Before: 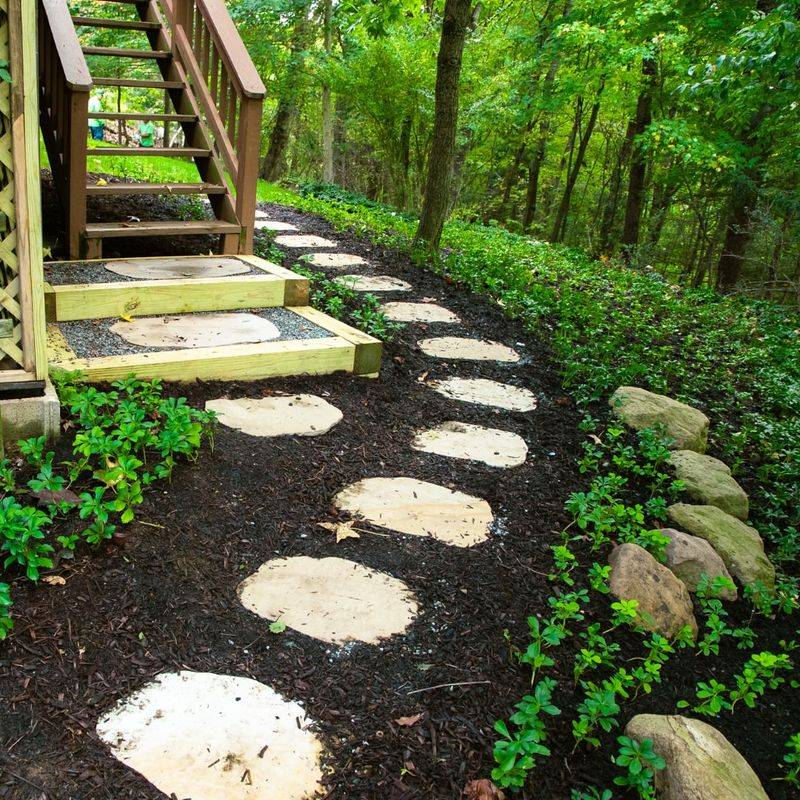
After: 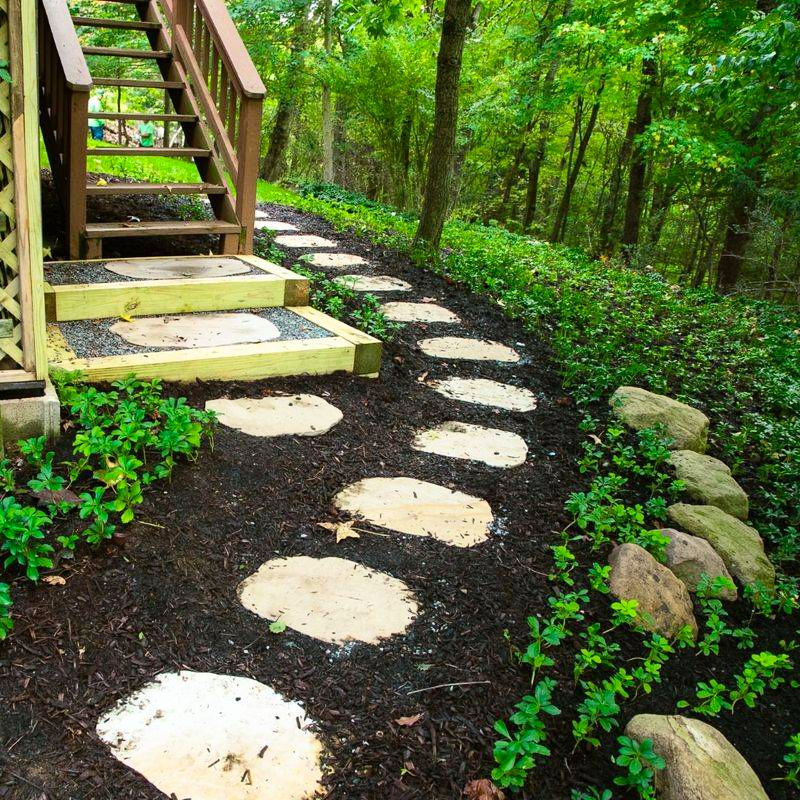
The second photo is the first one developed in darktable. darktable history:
contrast brightness saturation: contrast 0.1, brightness 0.03, saturation 0.09
